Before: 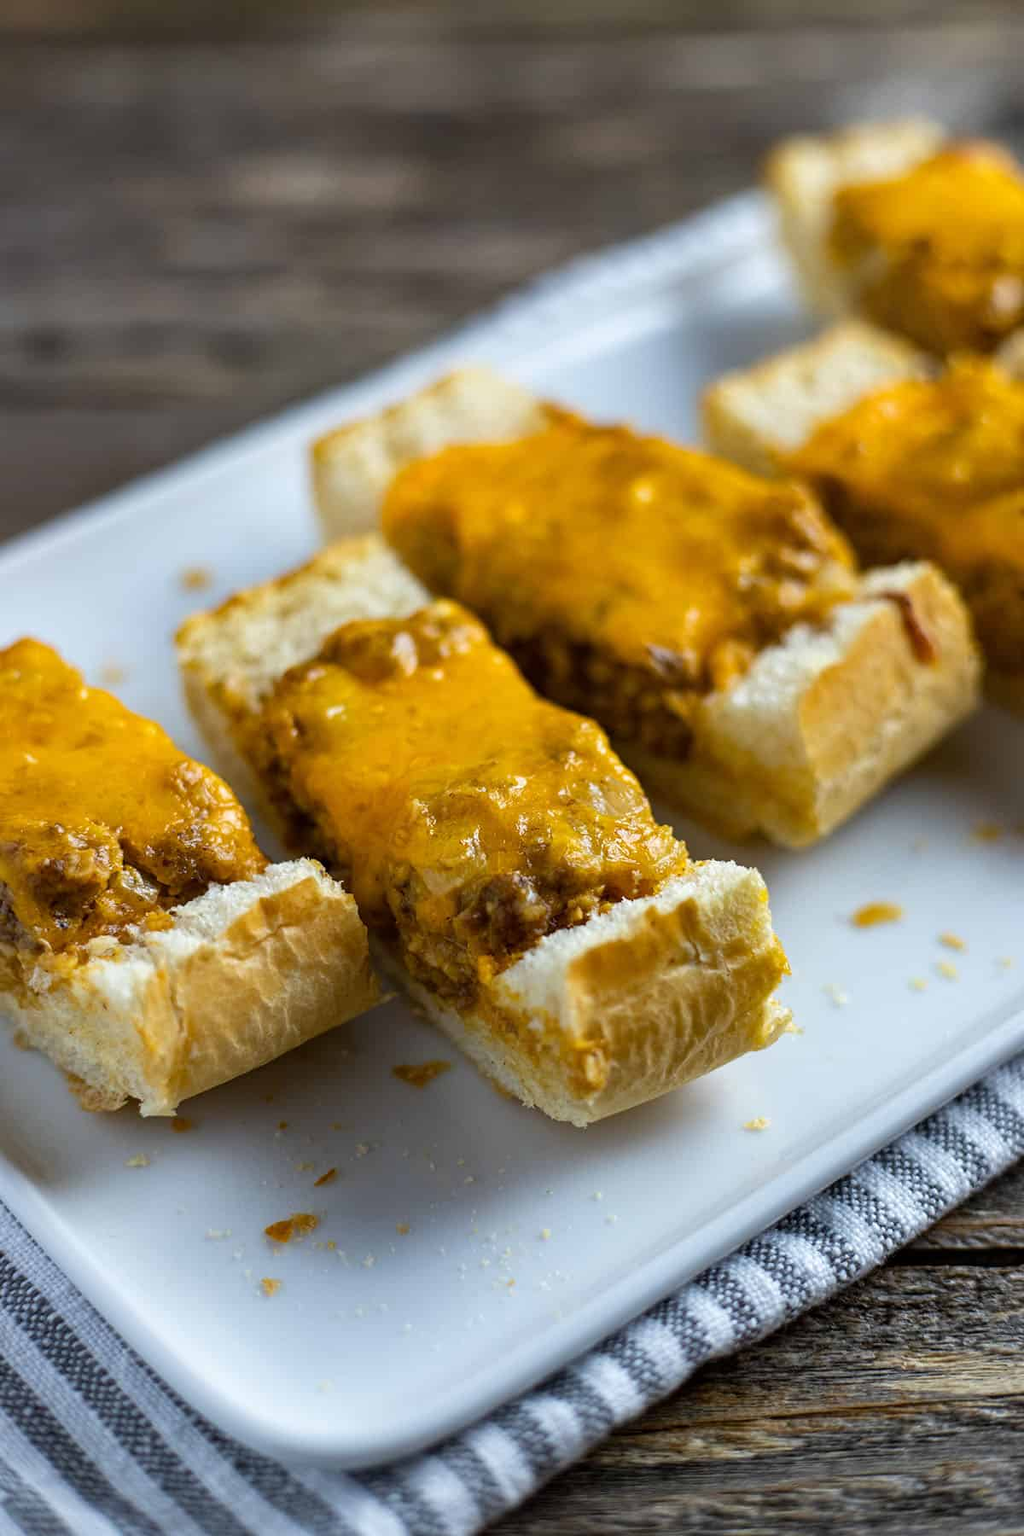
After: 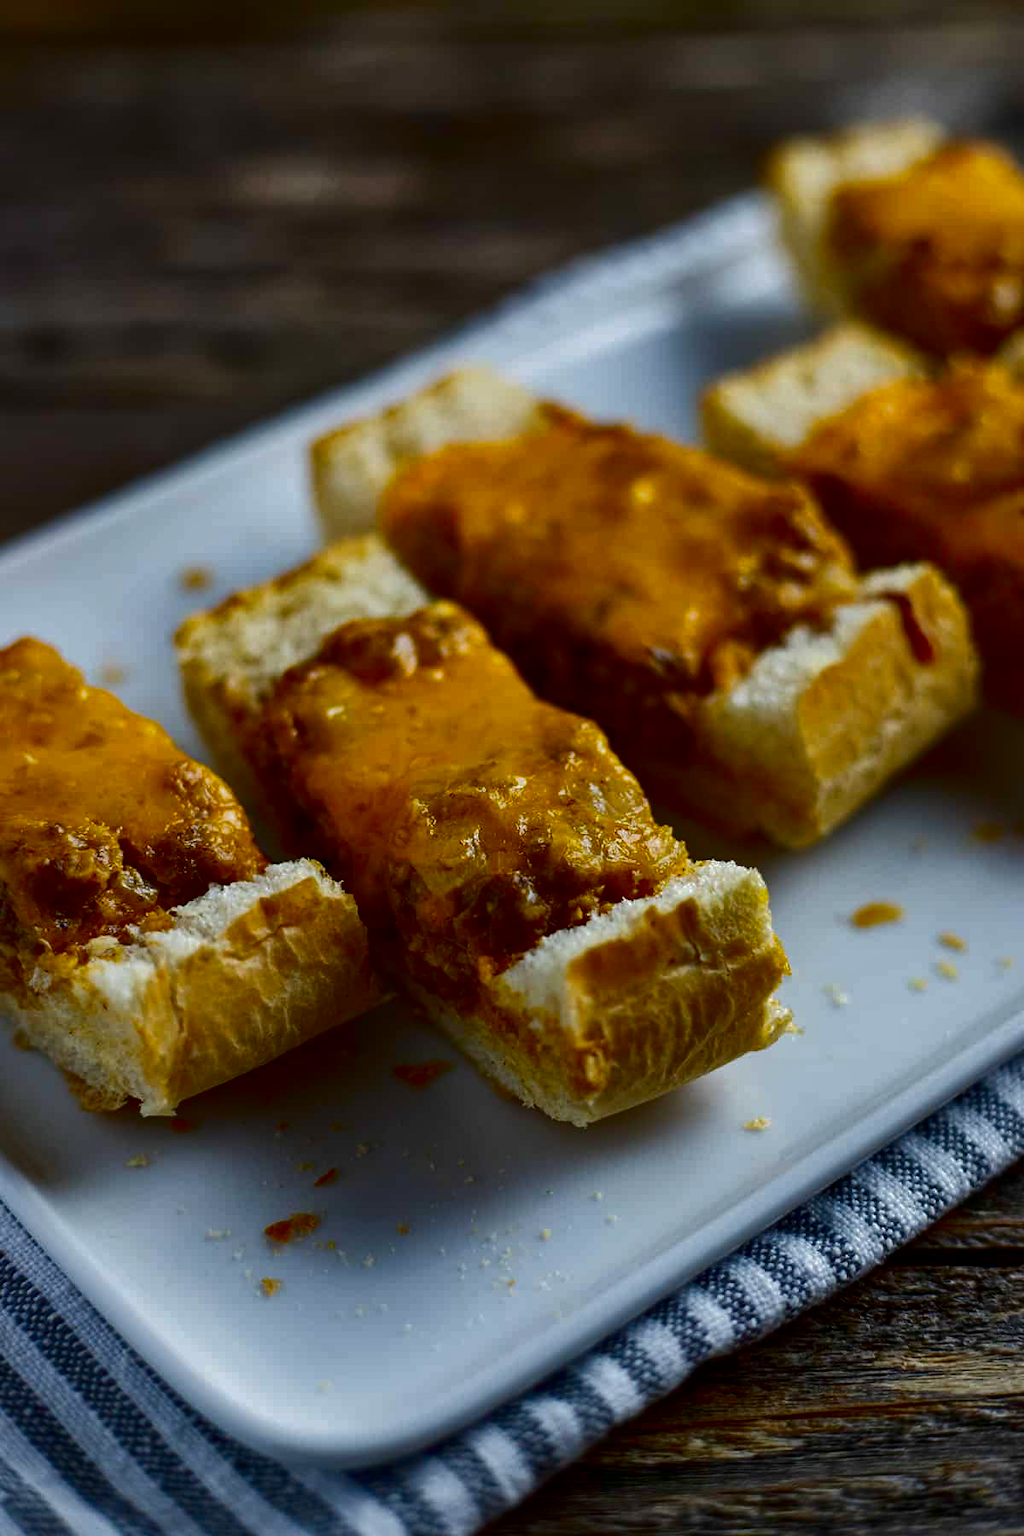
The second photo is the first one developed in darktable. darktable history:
contrast brightness saturation: contrast 0.095, brightness -0.576, saturation 0.166
shadows and highlights: shadows 39.31, highlights -60.11
